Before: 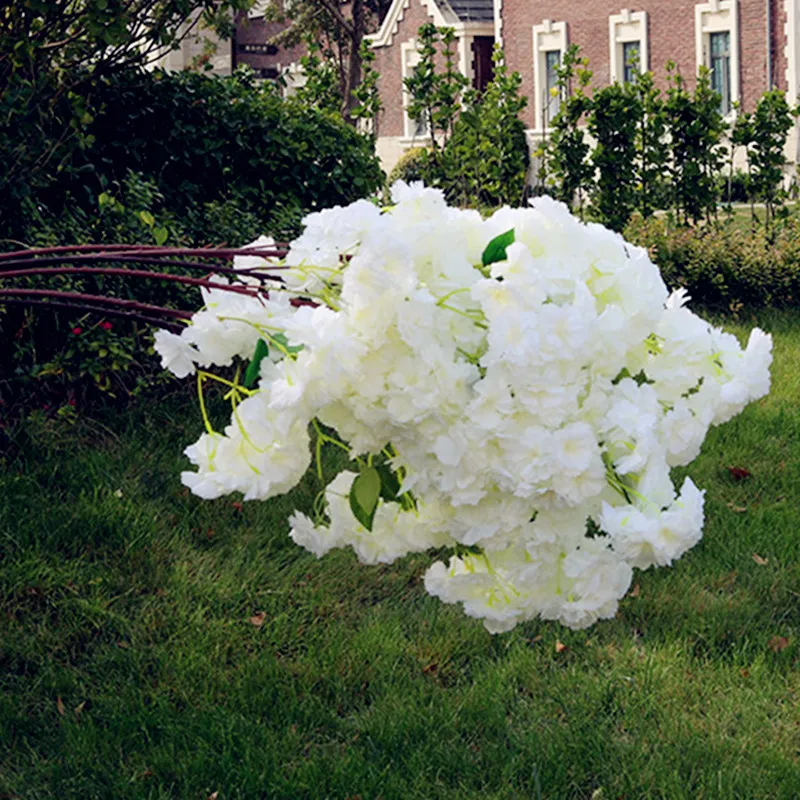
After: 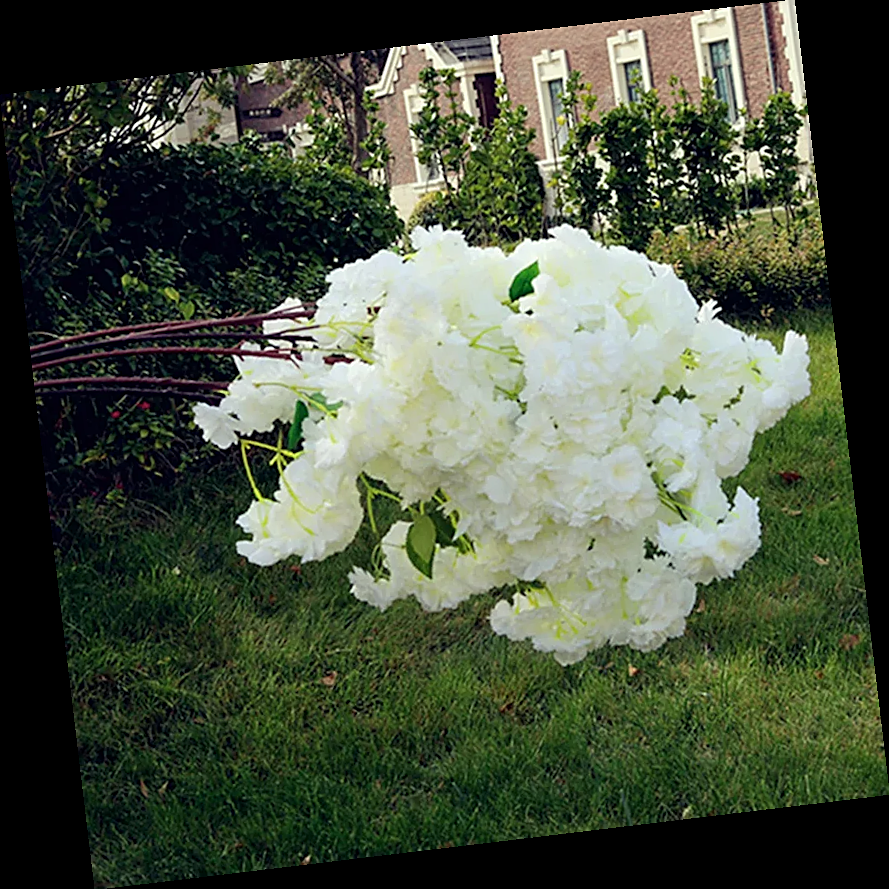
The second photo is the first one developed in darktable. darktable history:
color correction: highlights a* -4.73, highlights b* 5.06, saturation 0.97
rotate and perspective: rotation -6.83°, automatic cropping off
sharpen: on, module defaults
